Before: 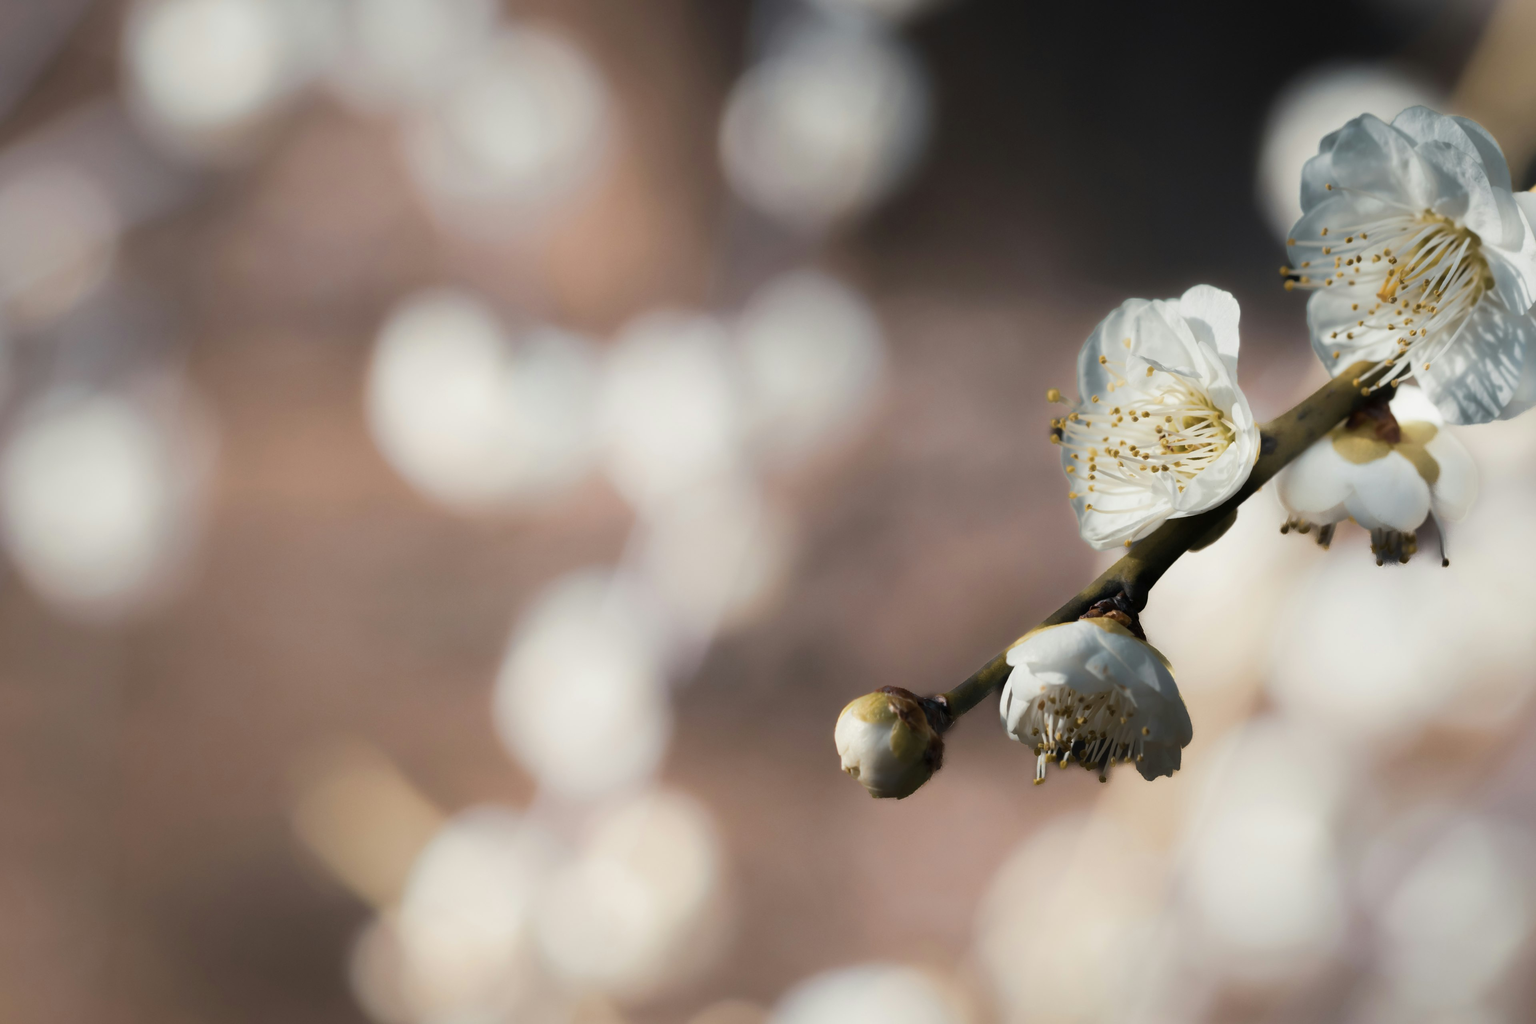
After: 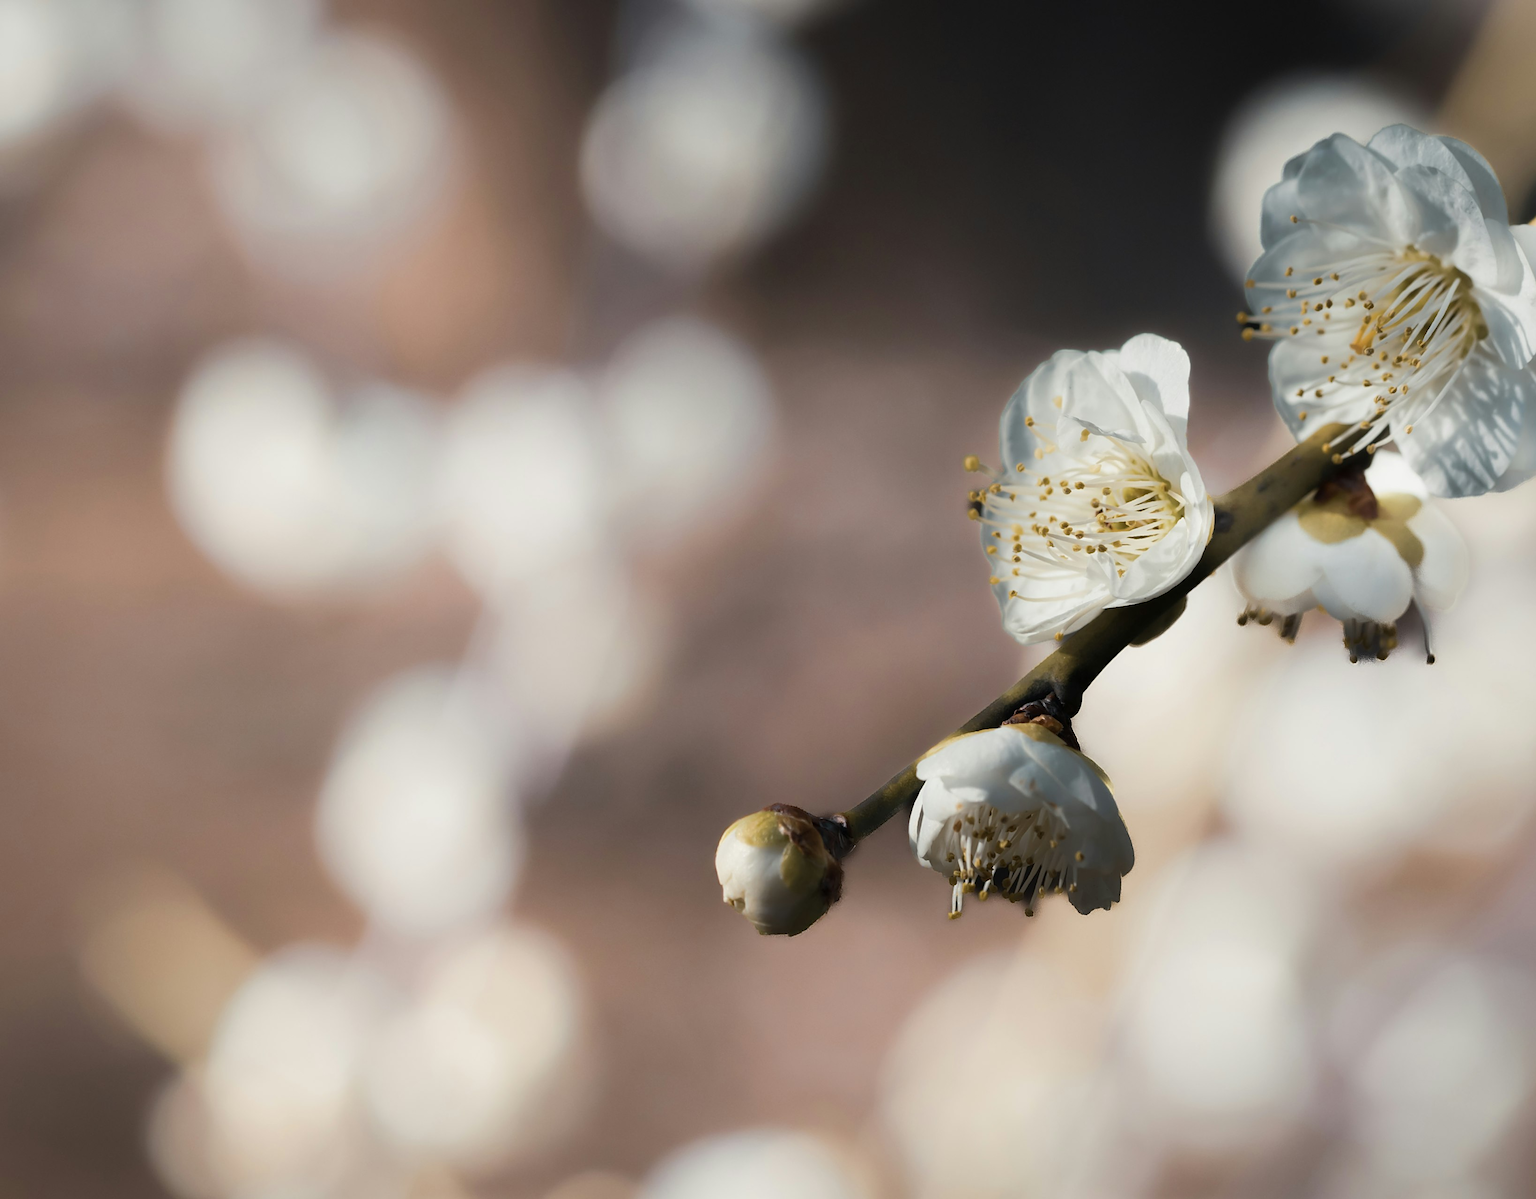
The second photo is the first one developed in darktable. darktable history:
crop and rotate: left 14.595%
sharpen: on, module defaults
